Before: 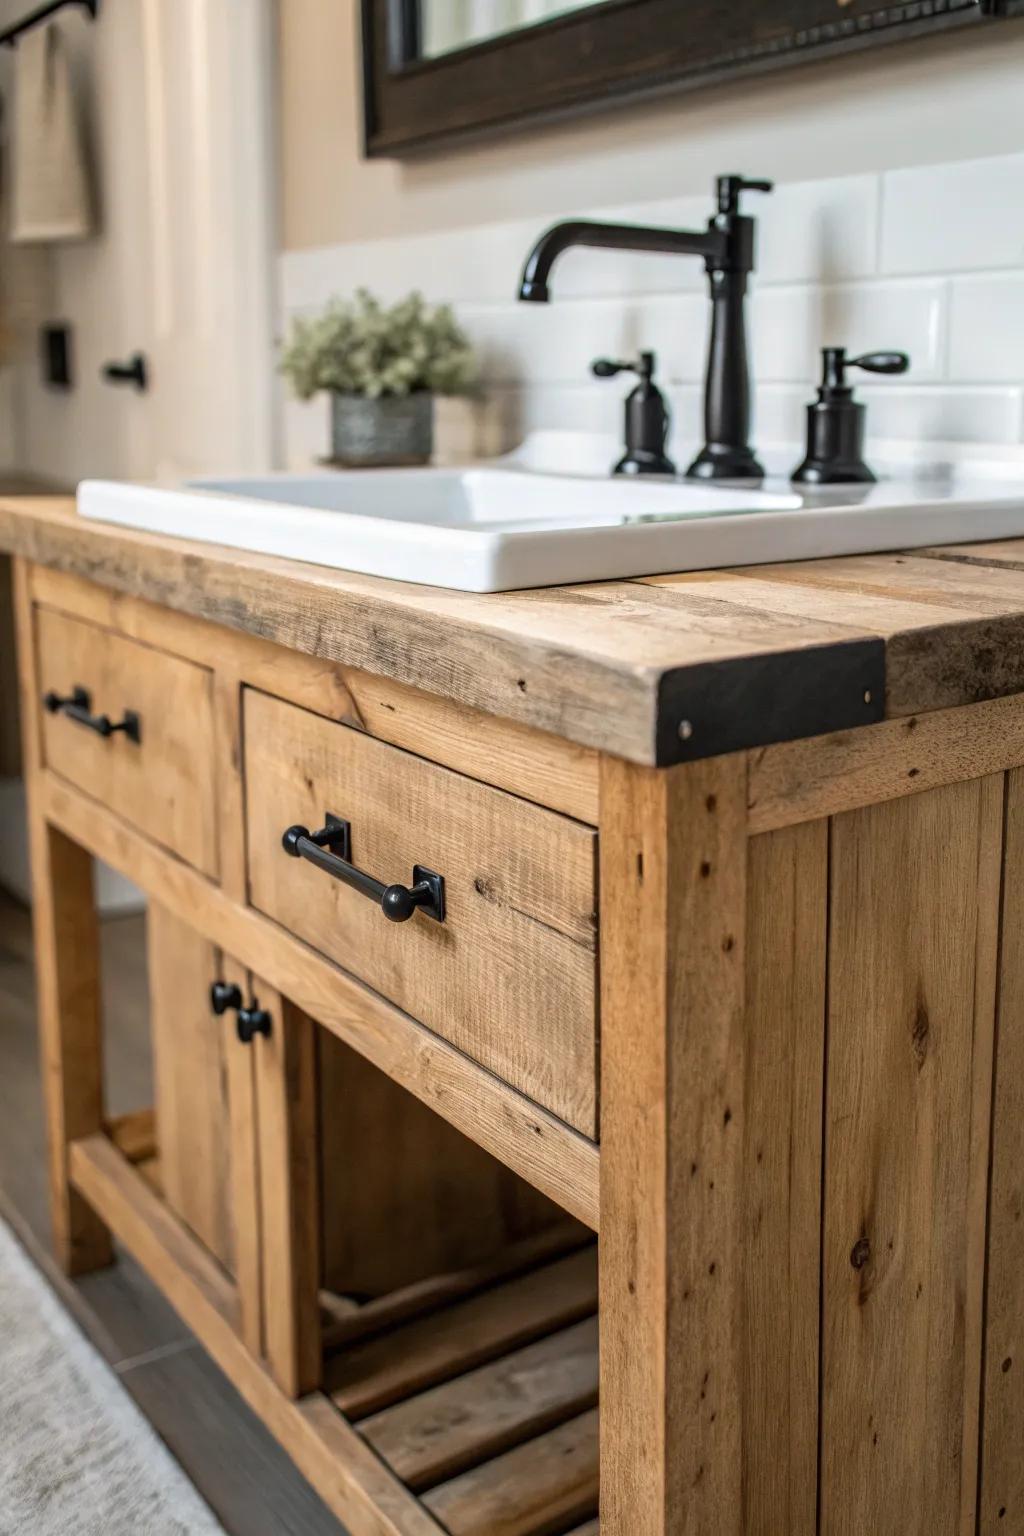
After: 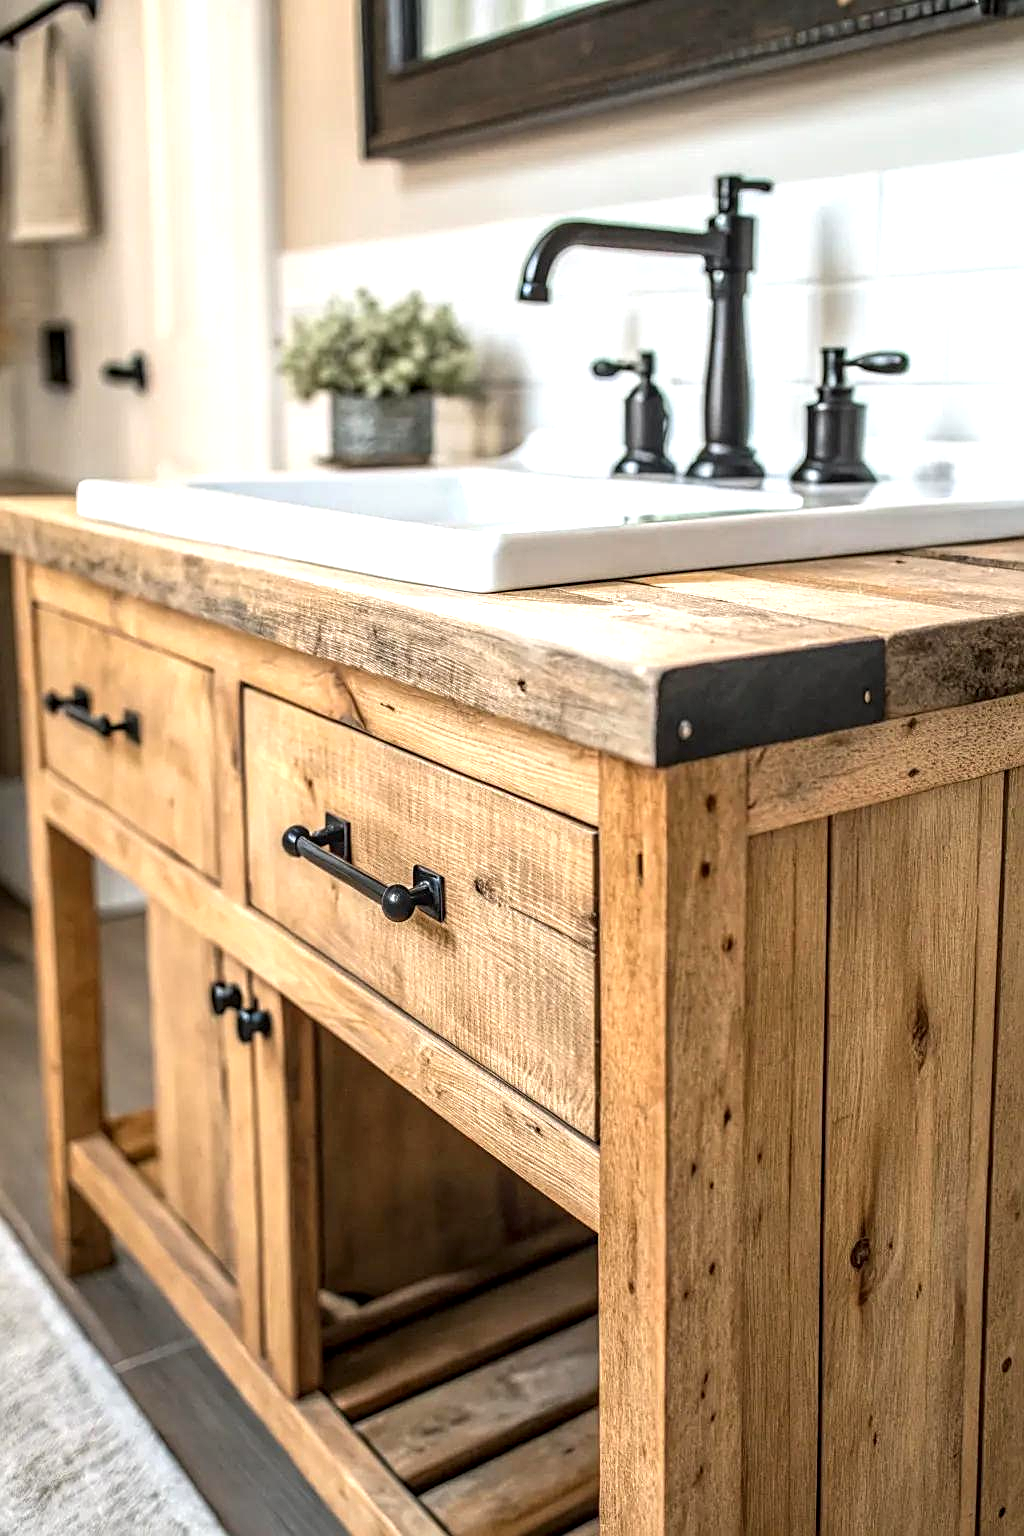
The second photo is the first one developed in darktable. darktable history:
sharpen: on, module defaults
exposure: black level correction 0, exposure 0.688 EV, compensate highlight preservation false
local contrast: detail 130%
